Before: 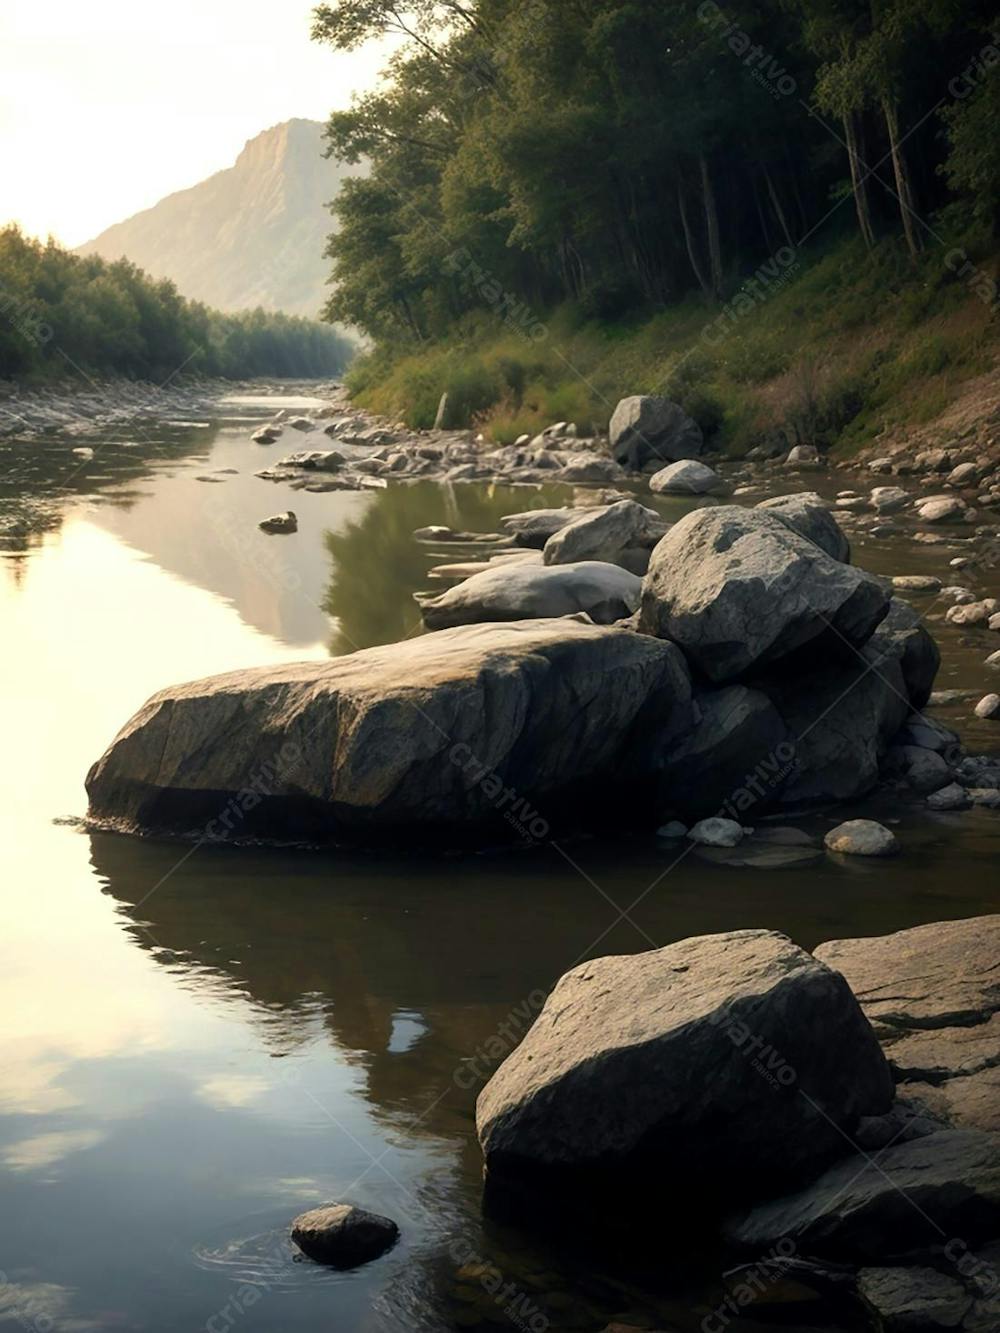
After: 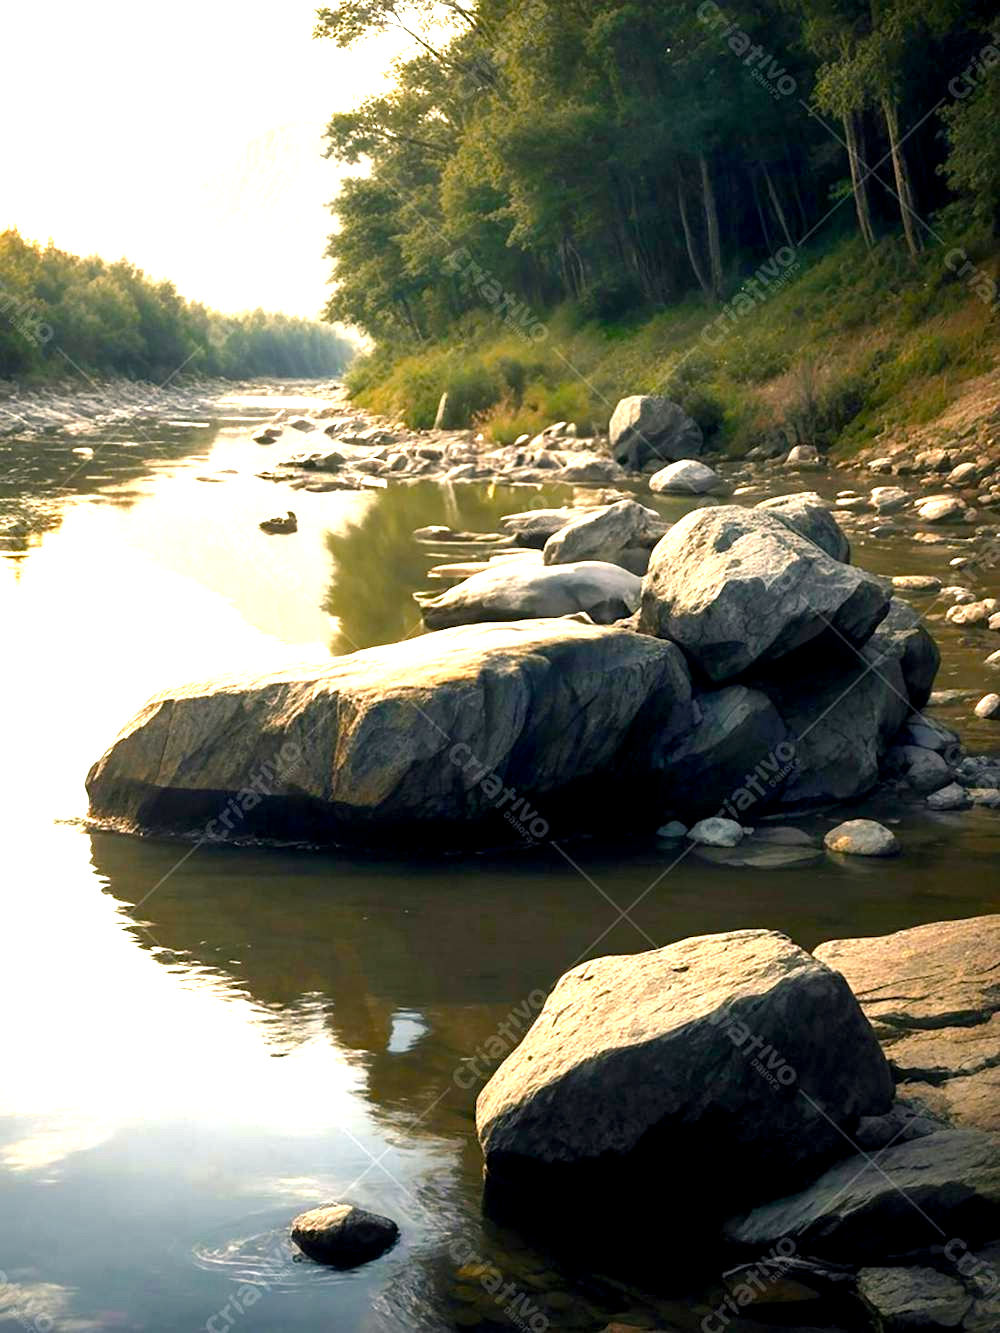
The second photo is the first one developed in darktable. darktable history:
local contrast: mode bilateral grid, contrast 20, coarseness 50, detail 128%, midtone range 0.2
exposure: black level correction 0.001, exposure 0.498 EV, compensate exposure bias true, compensate highlight preservation false
color zones: curves: ch0 [(0, 0.5) (0.143, 0.5) (0.286, 0.456) (0.429, 0.5) (0.571, 0.5) (0.714, 0.5) (0.857, 0.5) (1, 0.5)]; ch1 [(0, 0.5) (0.143, 0.5) (0.286, 0.422) (0.429, 0.5) (0.571, 0.5) (0.714, 0.5) (0.857, 0.5) (1, 0.5)]
color balance rgb: shadows lift › chroma 0.922%, shadows lift › hue 112.67°, highlights gain › chroma 2.991%, highlights gain › hue 60.24°, perceptual saturation grading › global saturation 21.252%, perceptual saturation grading › highlights -19.871%, perceptual saturation grading › shadows 29.544%, perceptual brilliance grading › global brilliance 30.347%
